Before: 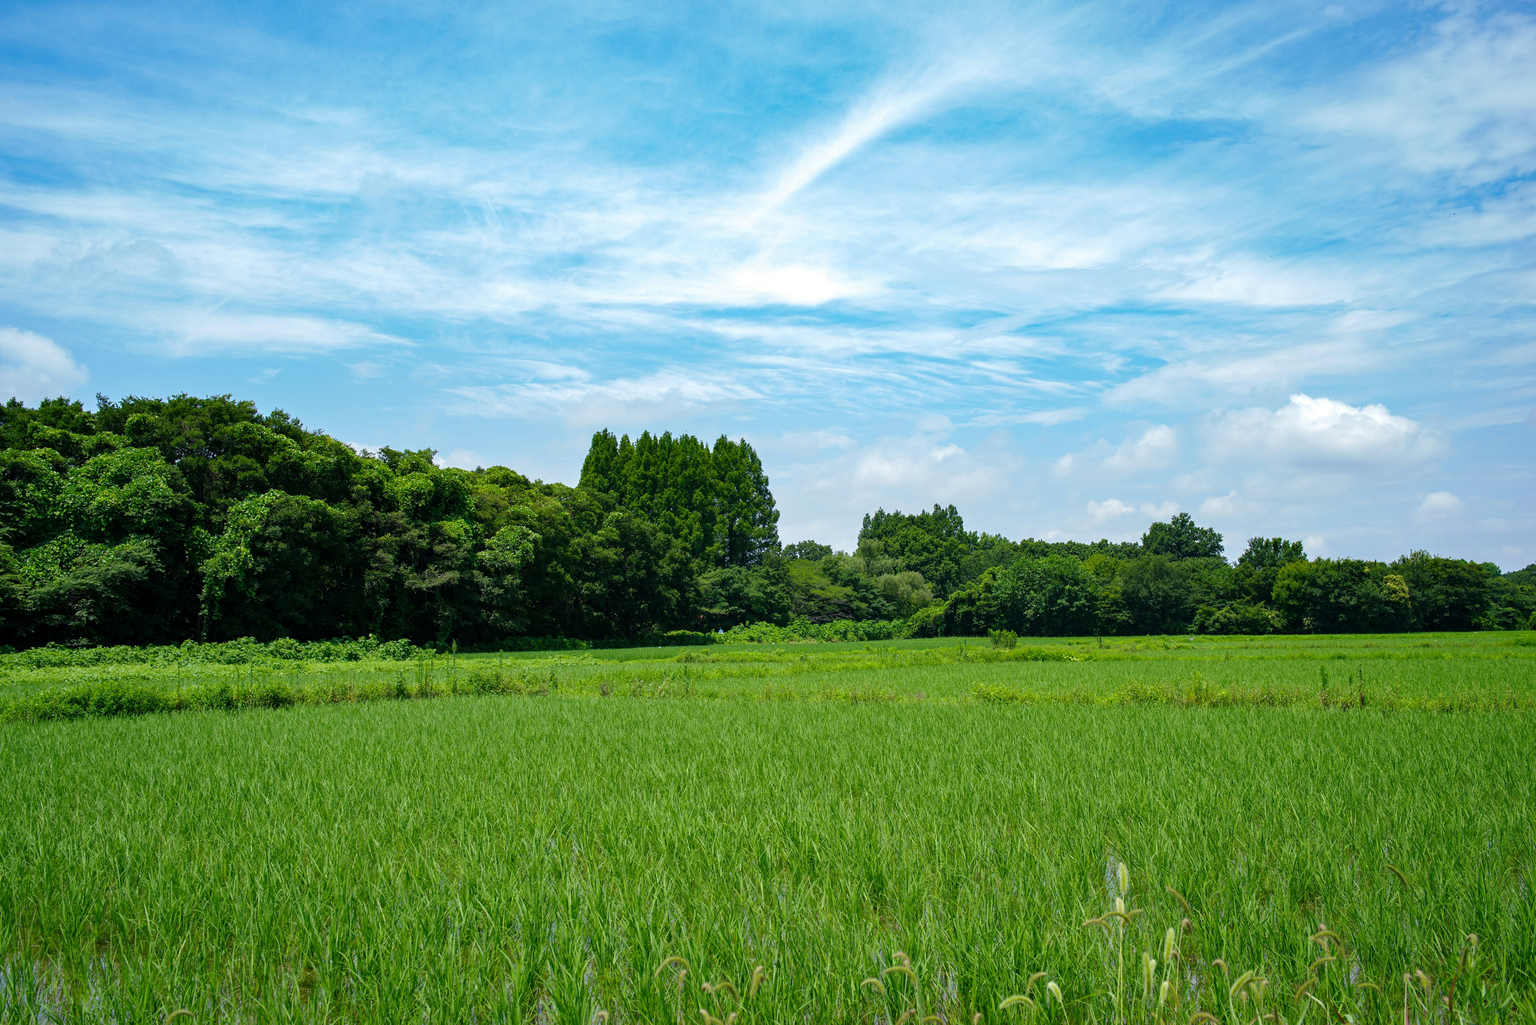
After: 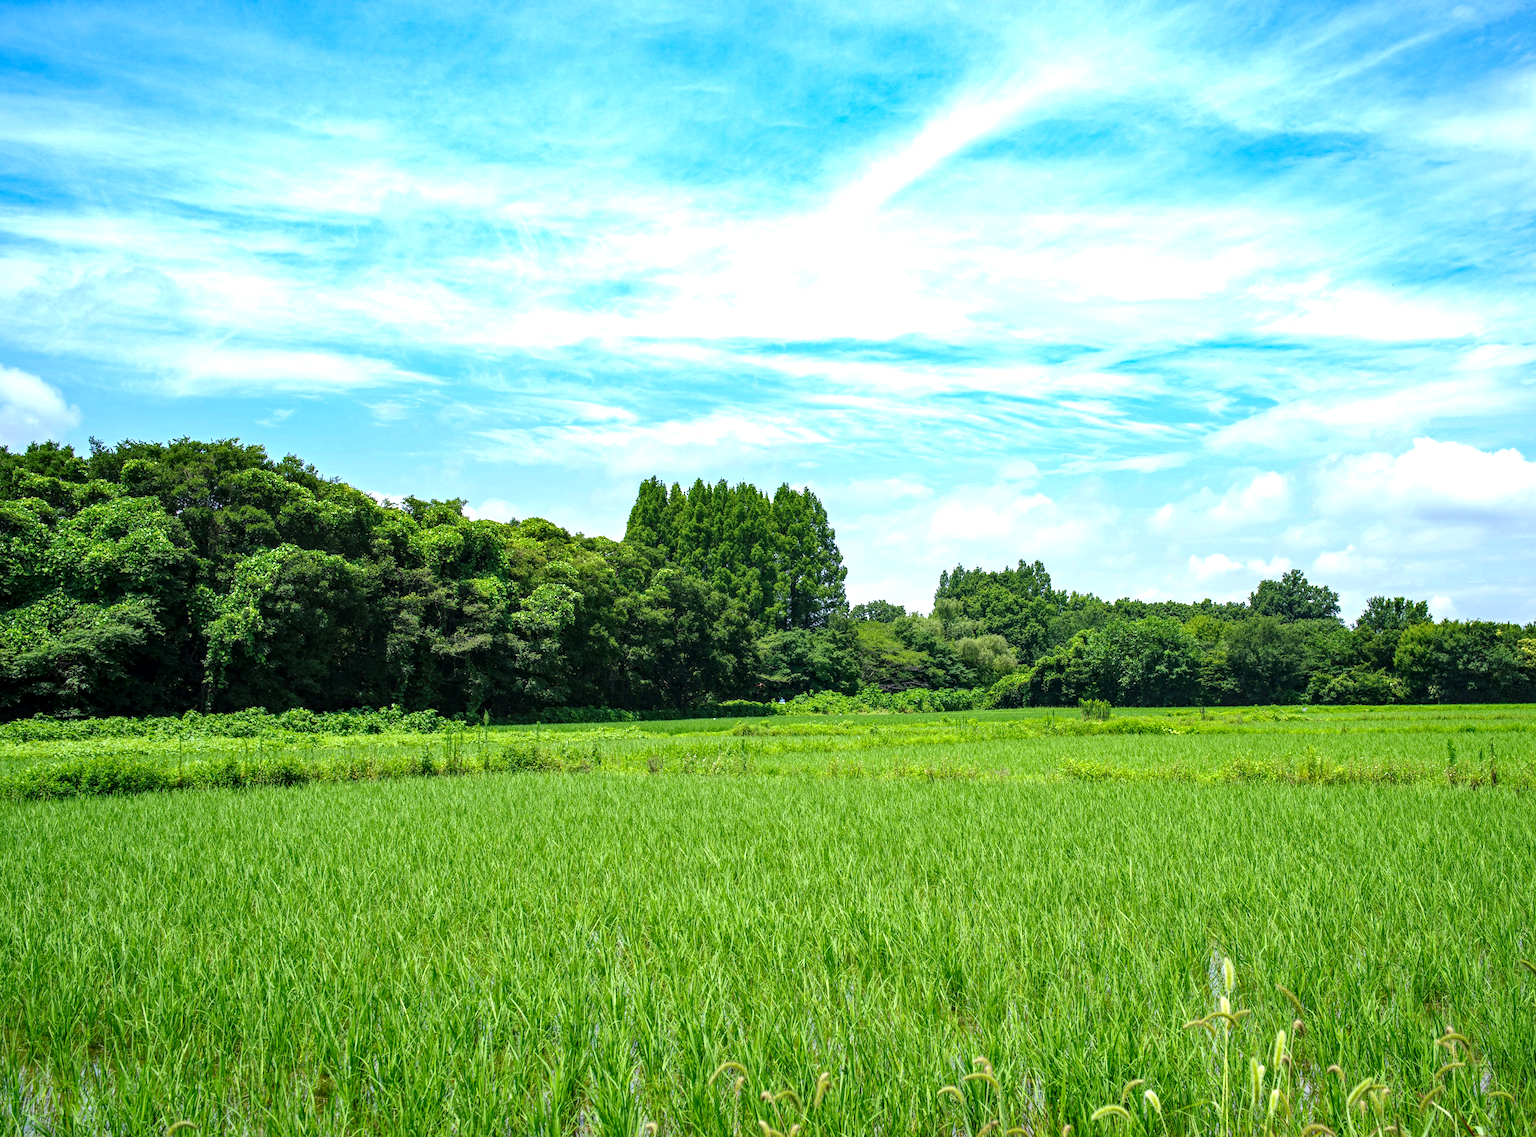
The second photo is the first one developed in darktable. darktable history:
local contrast: detail 130%
exposure: black level correction 0, exposure 0.7 EV, compensate exposure bias true, compensate highlight preservation false
haze removal: compatibility mode true, adaptive false
crop and rotate: left 1.088%, right 8.807%
